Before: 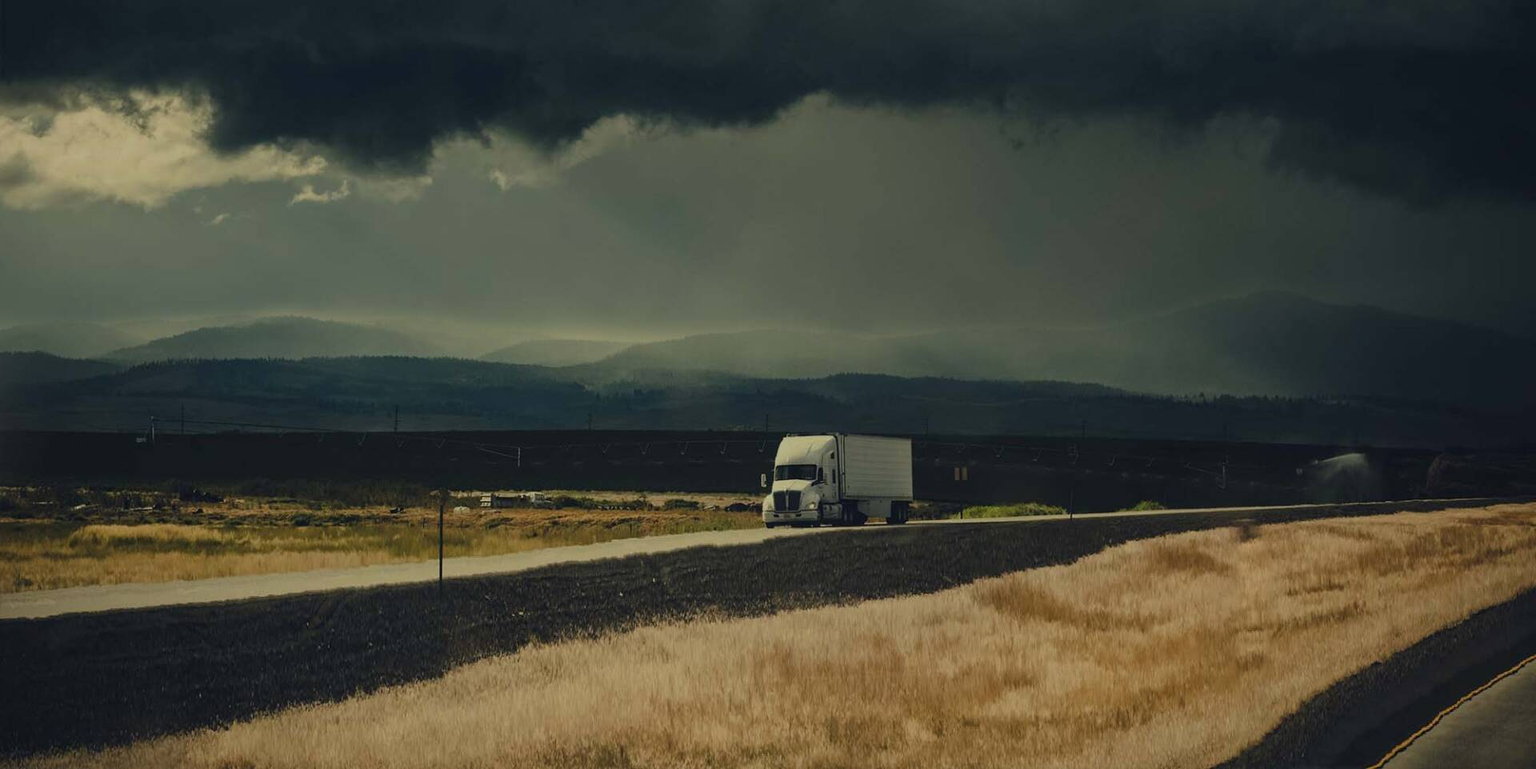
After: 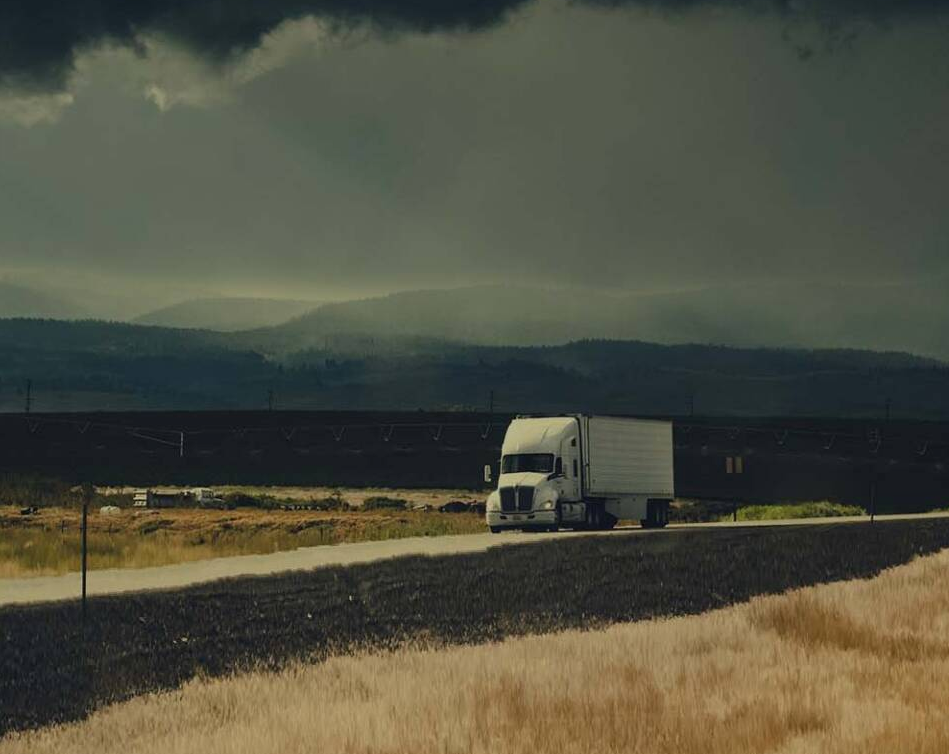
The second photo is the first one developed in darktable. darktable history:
shadows and highlights: shadows 12, white point adjustment 1.2, soften with gaussian
crop and rotate: angle 0.02°, left 24.353%, top 13.219%, right 26.156%, bottom 8.224%
